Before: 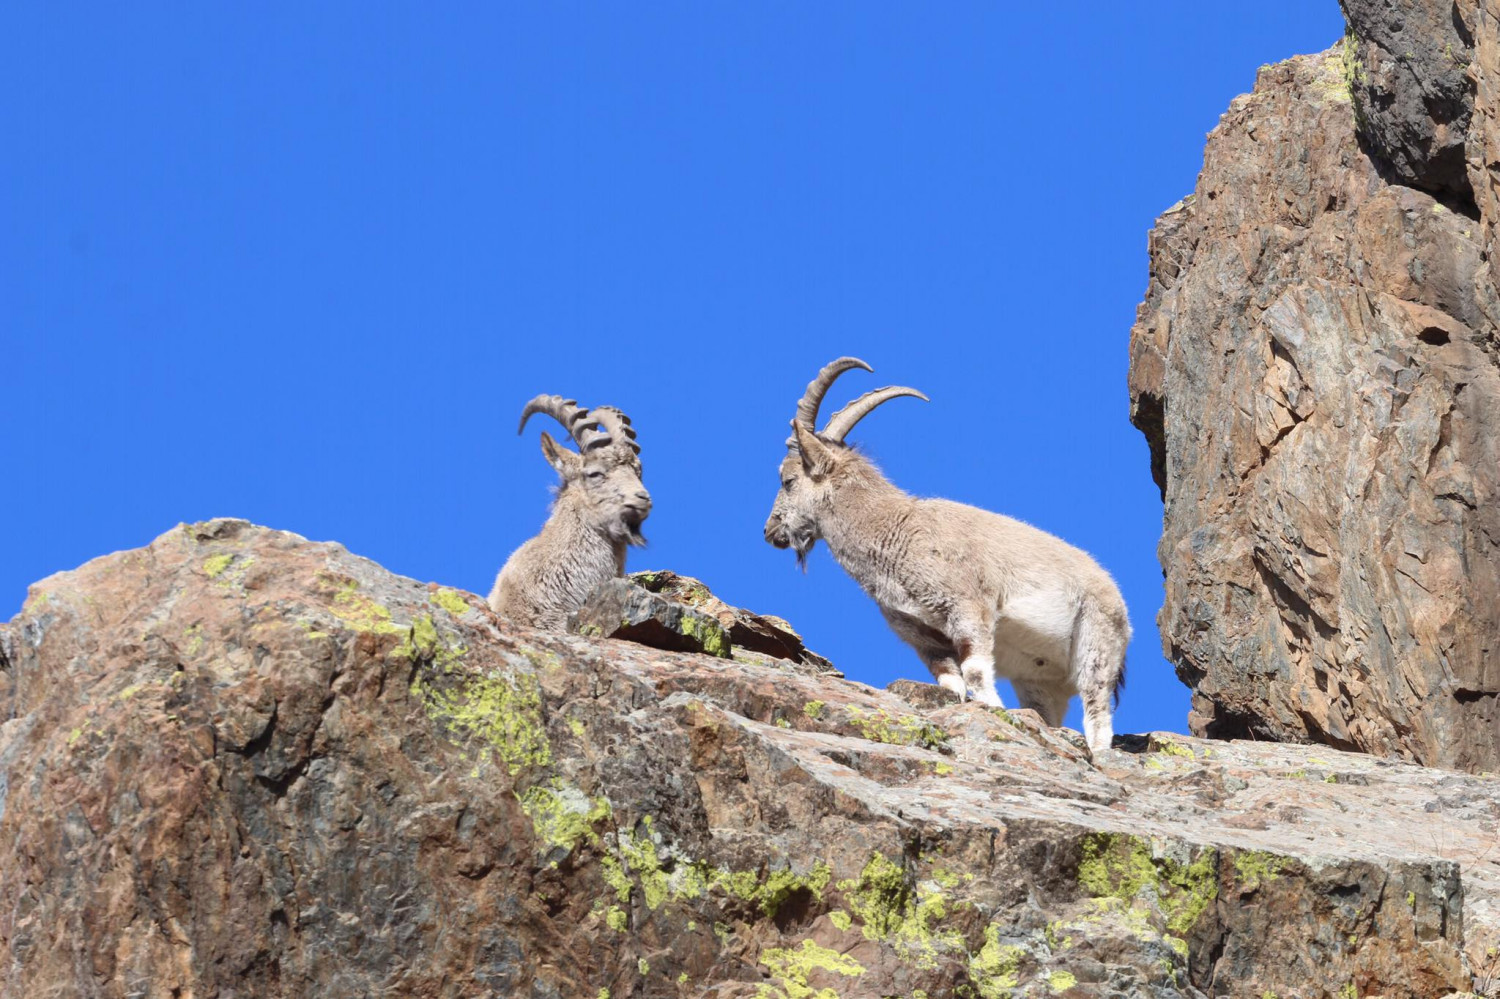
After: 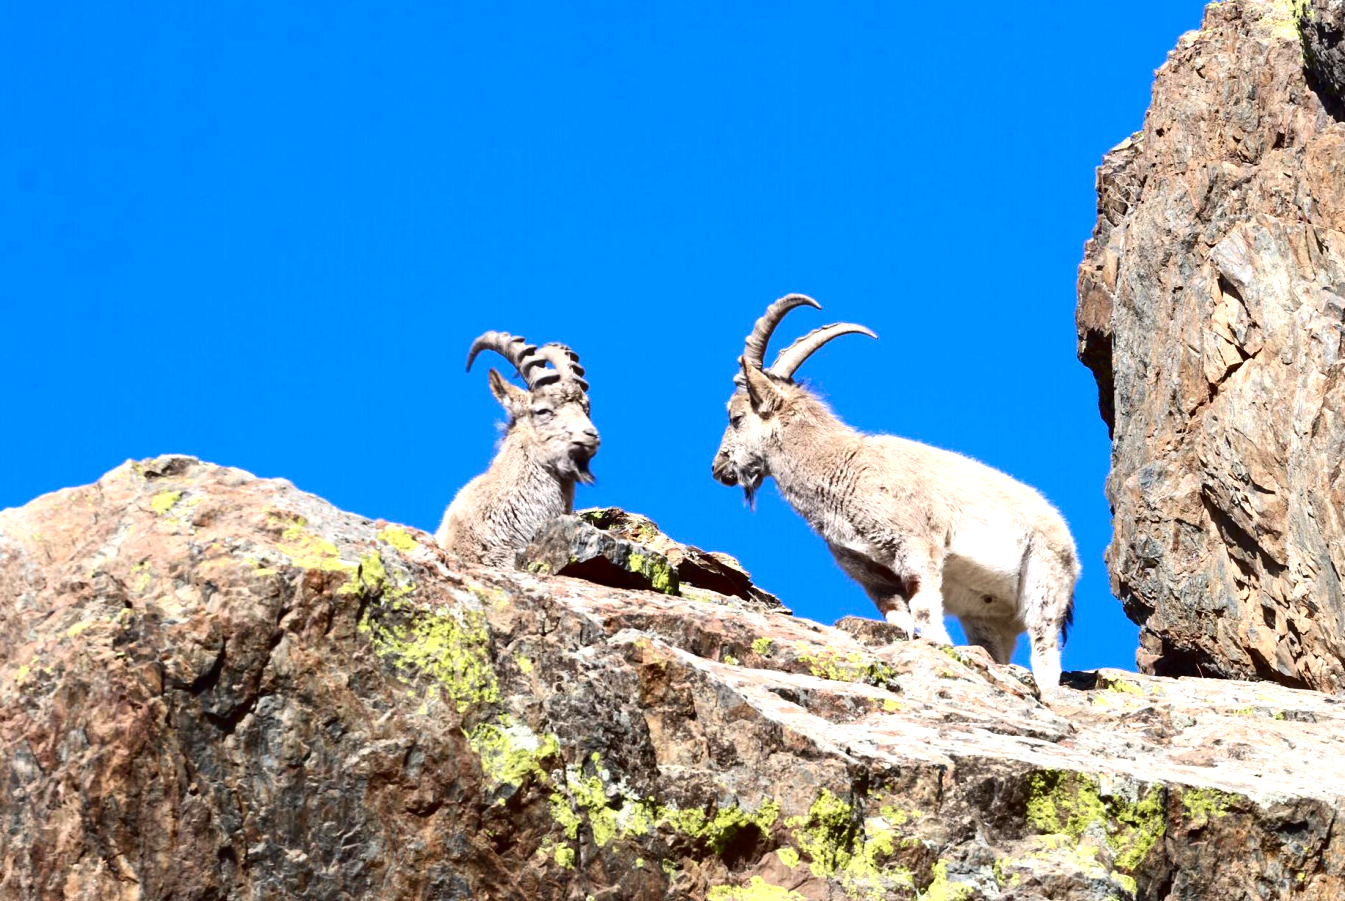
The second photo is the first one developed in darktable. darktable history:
exposure: black level correction 0.002, exposure 0.675 EV, compensate highlight preservation false
crop: left 3.491%, top 6.398%, right 6.842%, bottom 3.325%
contrast brightness saturation: contrast 0.195, brightness -0.231, saturation 0.112
